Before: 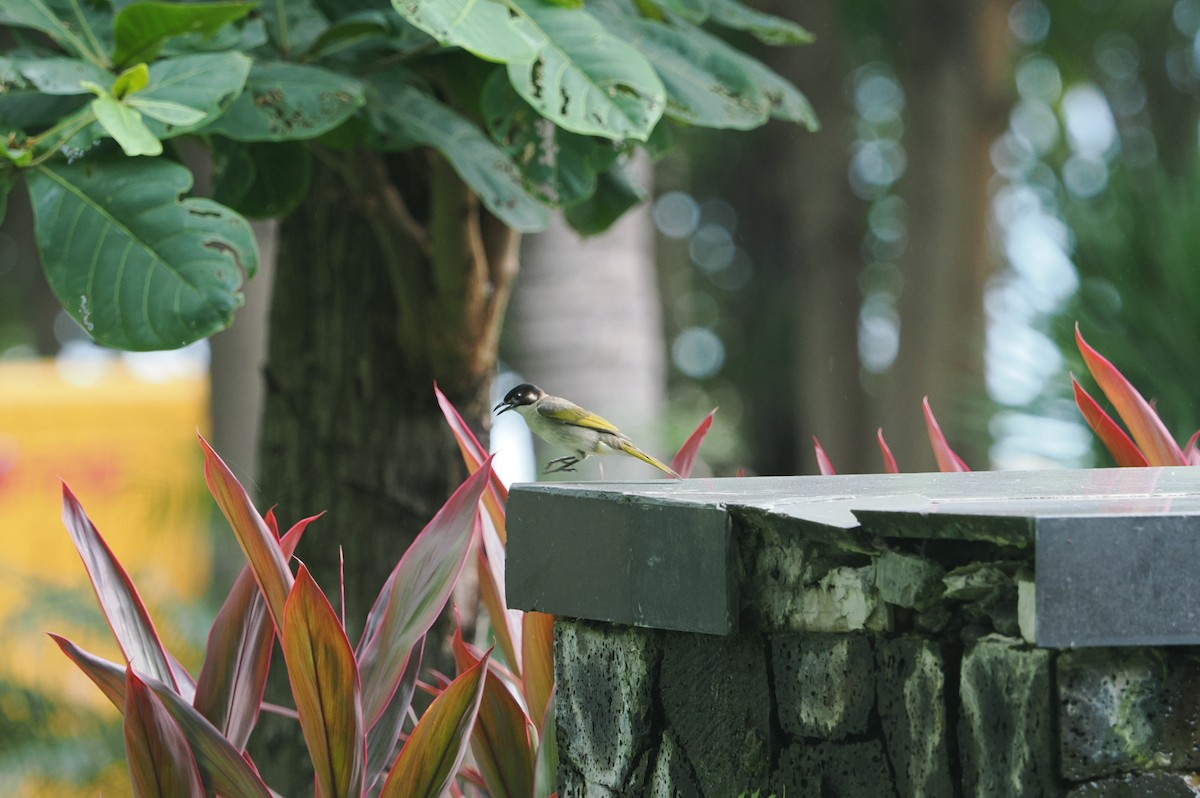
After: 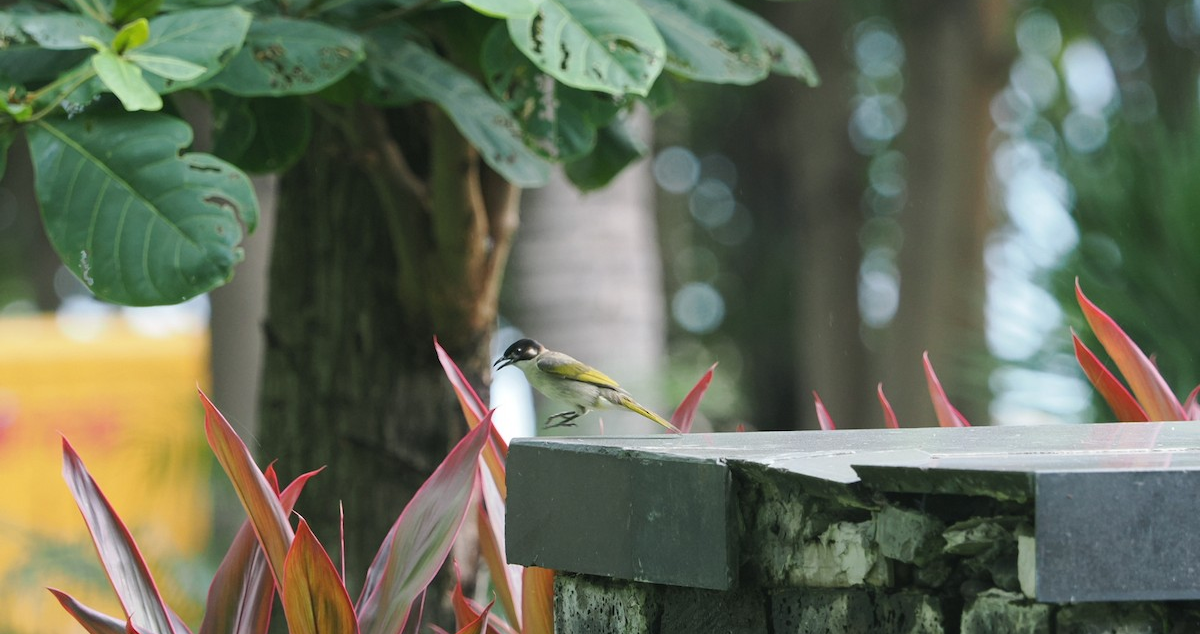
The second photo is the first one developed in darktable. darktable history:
crop and rotate: top 5.649%, bottom 14.858%
